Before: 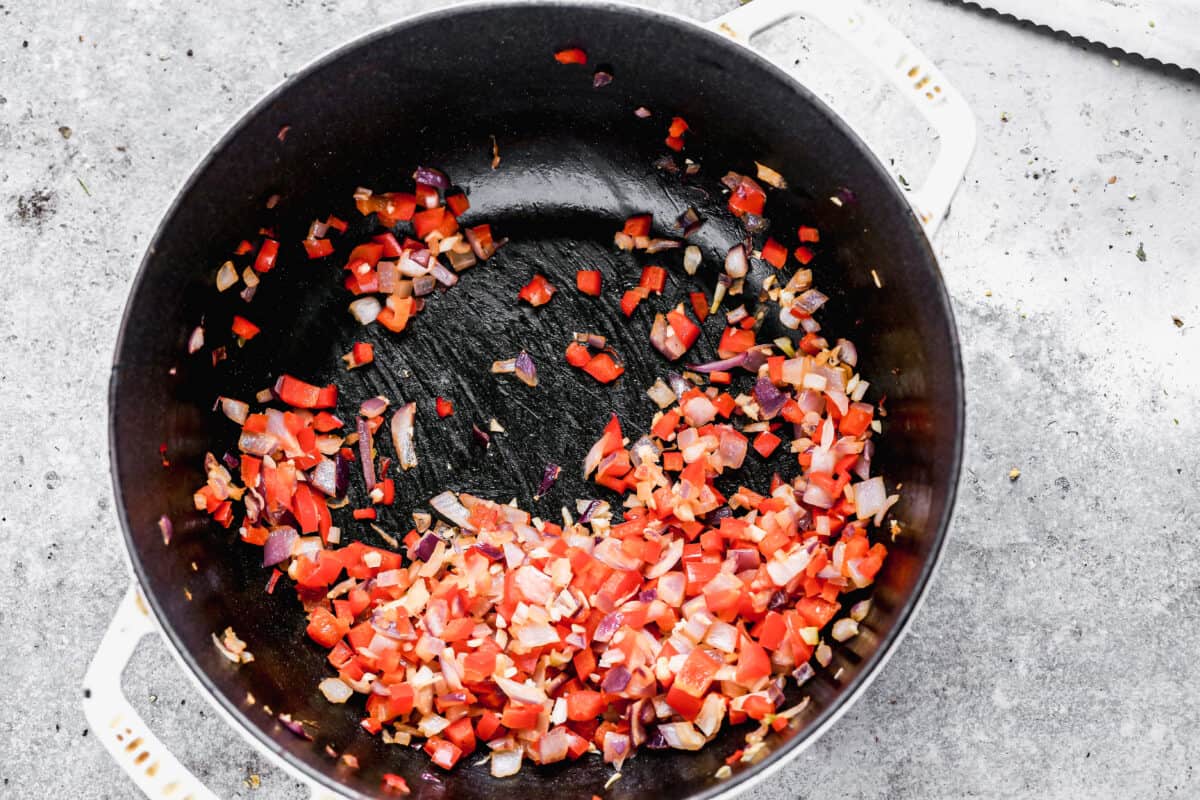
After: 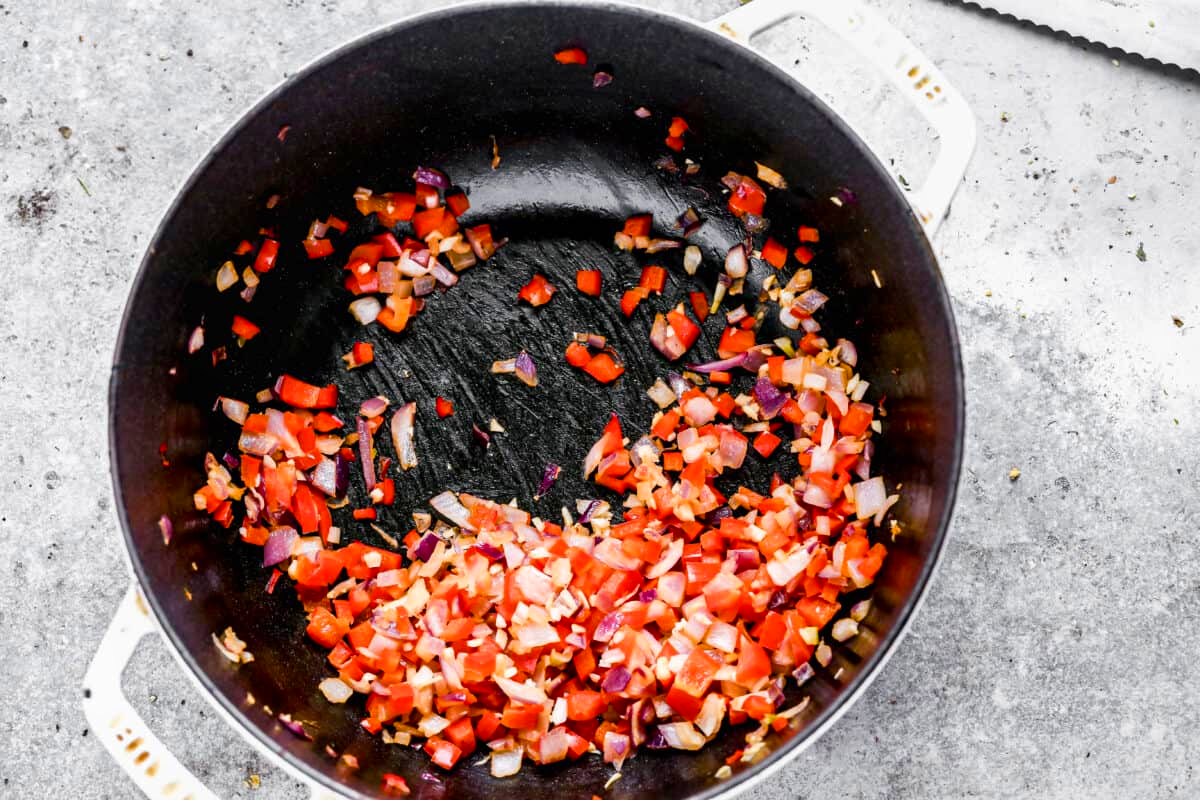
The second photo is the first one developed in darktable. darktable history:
color balance rgb: linear chroma grading › shadows 31.348%, linear chroma grading › global chroma -2.408%, linear chroma grading › mid-tones 4.068%, perceptual saturation grading › global saturation 19.838%
local contrast: mode bilateral grid, contrast 19, coarseness 49, detail 120%, midtone range 0.2
